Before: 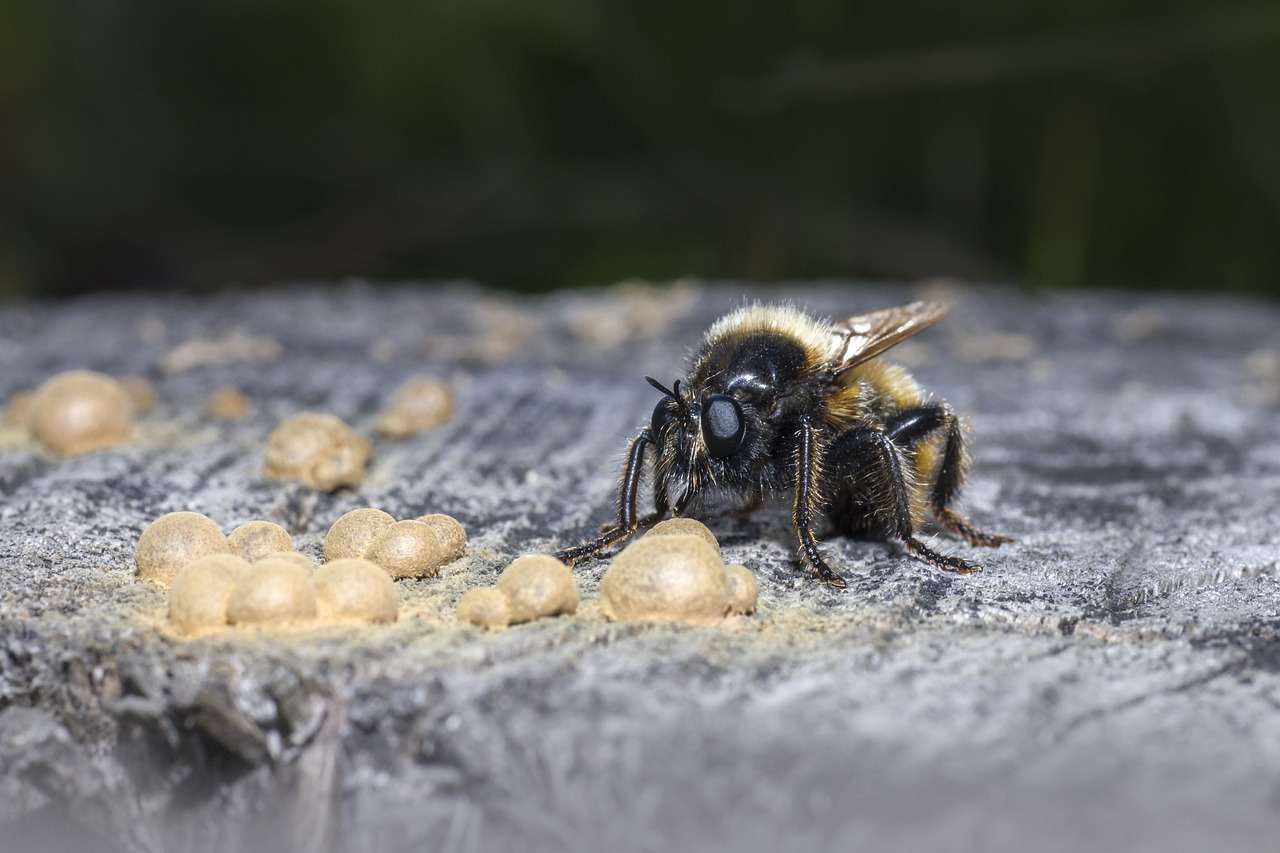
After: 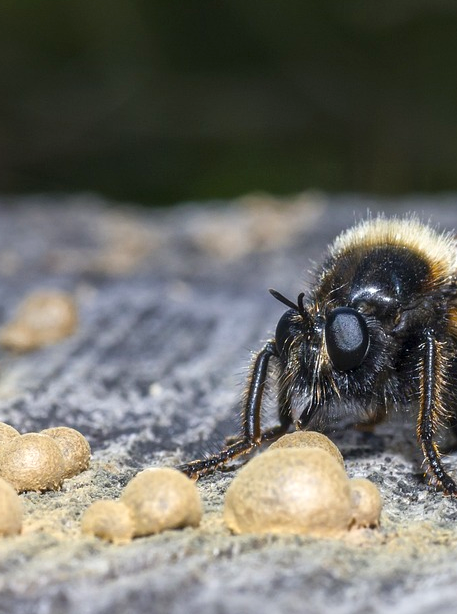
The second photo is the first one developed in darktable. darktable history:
crop and rotate: left 29.403%, top 10.293%, right 34.875%, bottom 17.665%
local contrast: mode bilateral grid, contrast 21, coarseness 49, detail 119%, midtone range 0.2
color balance rgb: power › luminance 3.448%, power › hue 232.99°, linear chroma grading › global chroma 15.658%, perceptual saturation grading › global saturation -0.422%
